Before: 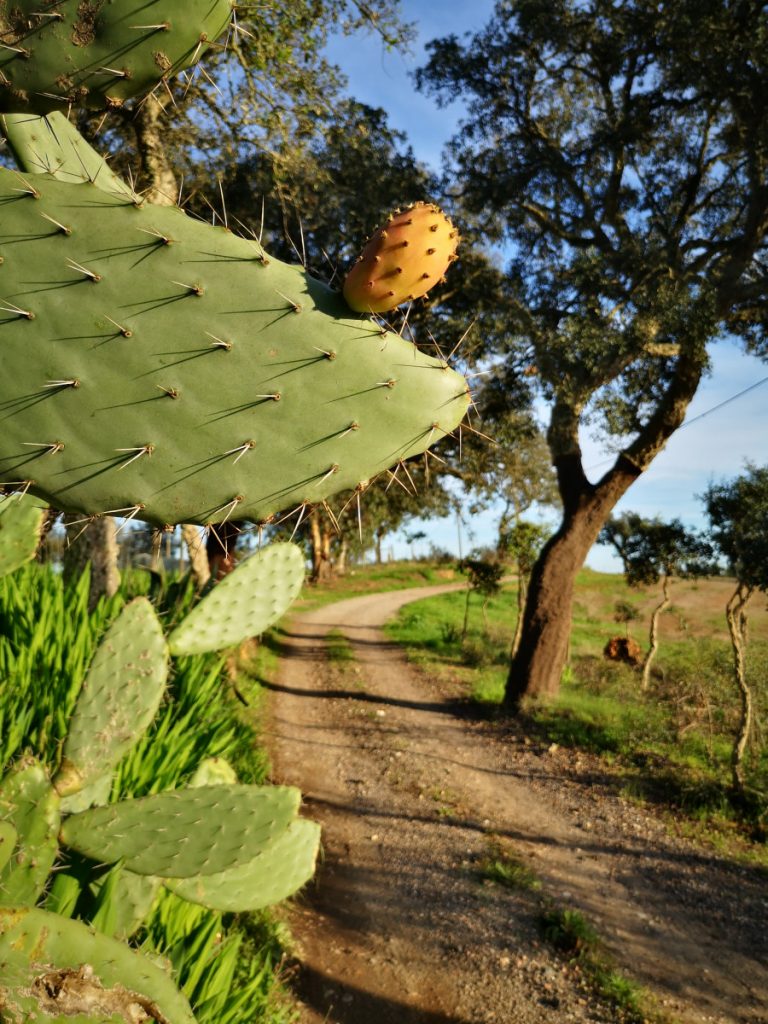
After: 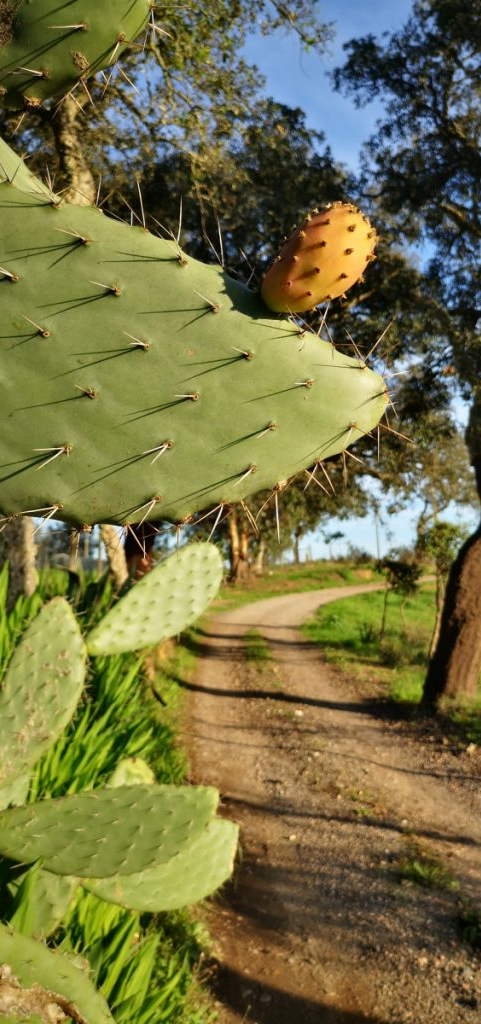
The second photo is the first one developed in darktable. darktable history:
crop: left 10.792%, right 26.487%
